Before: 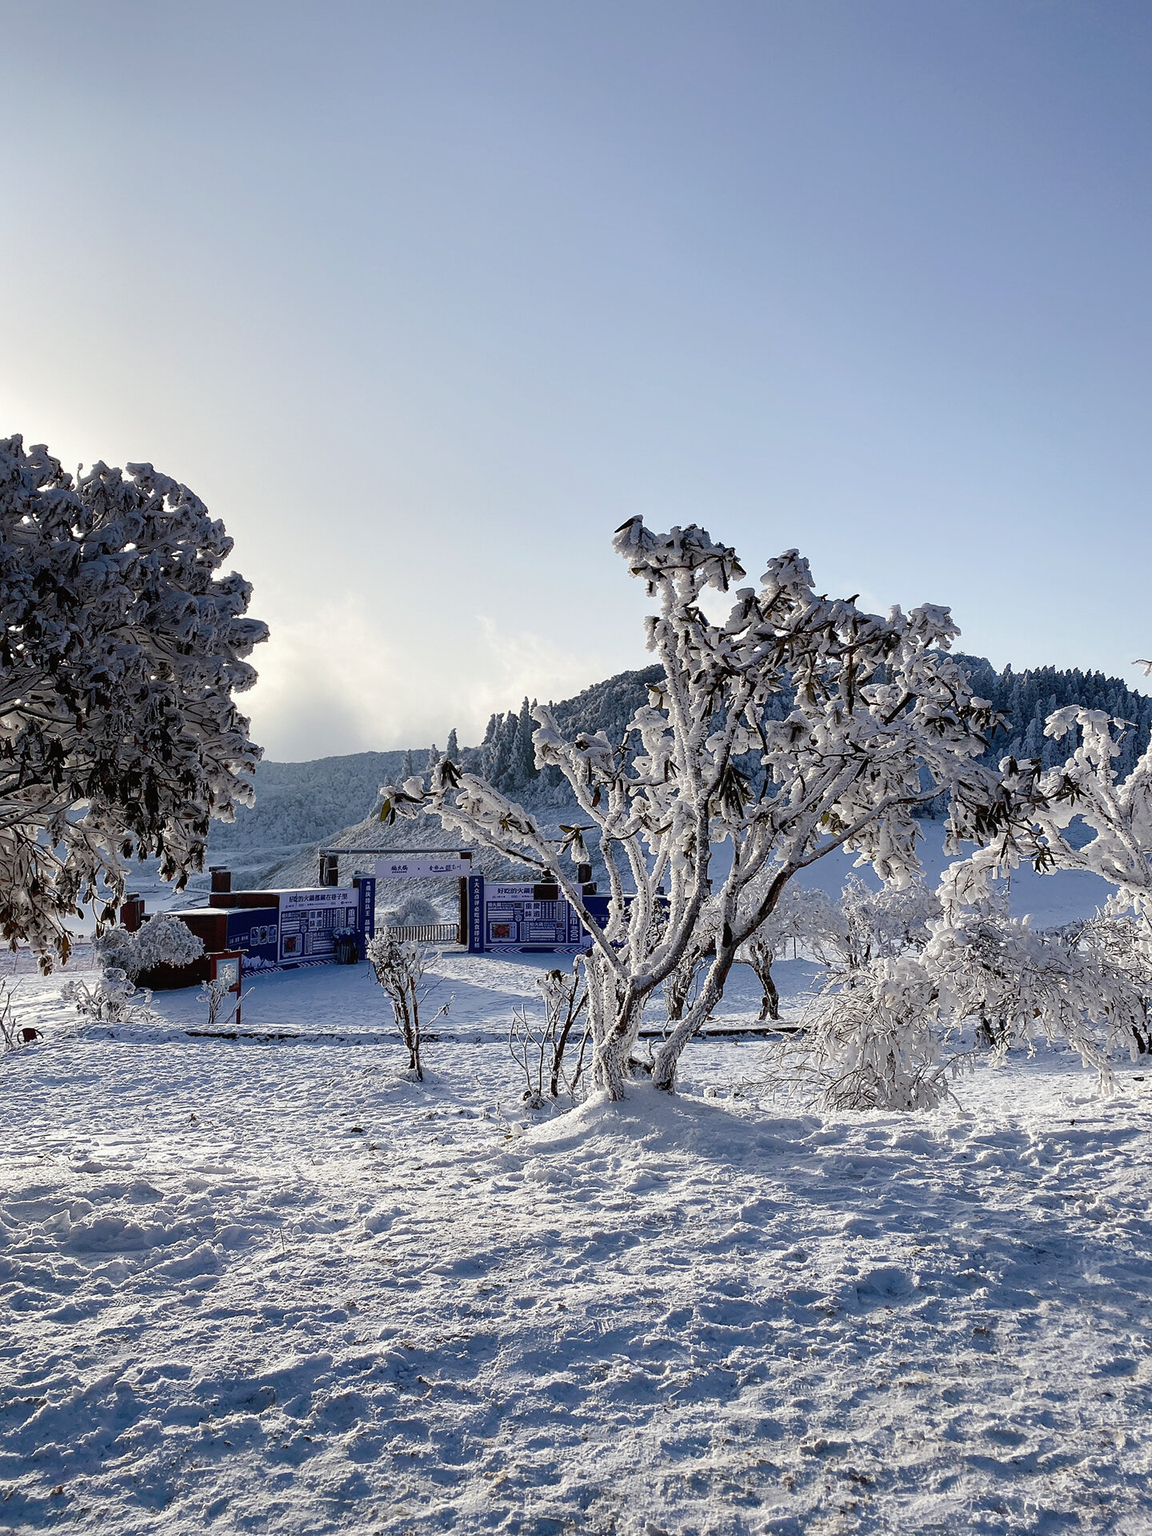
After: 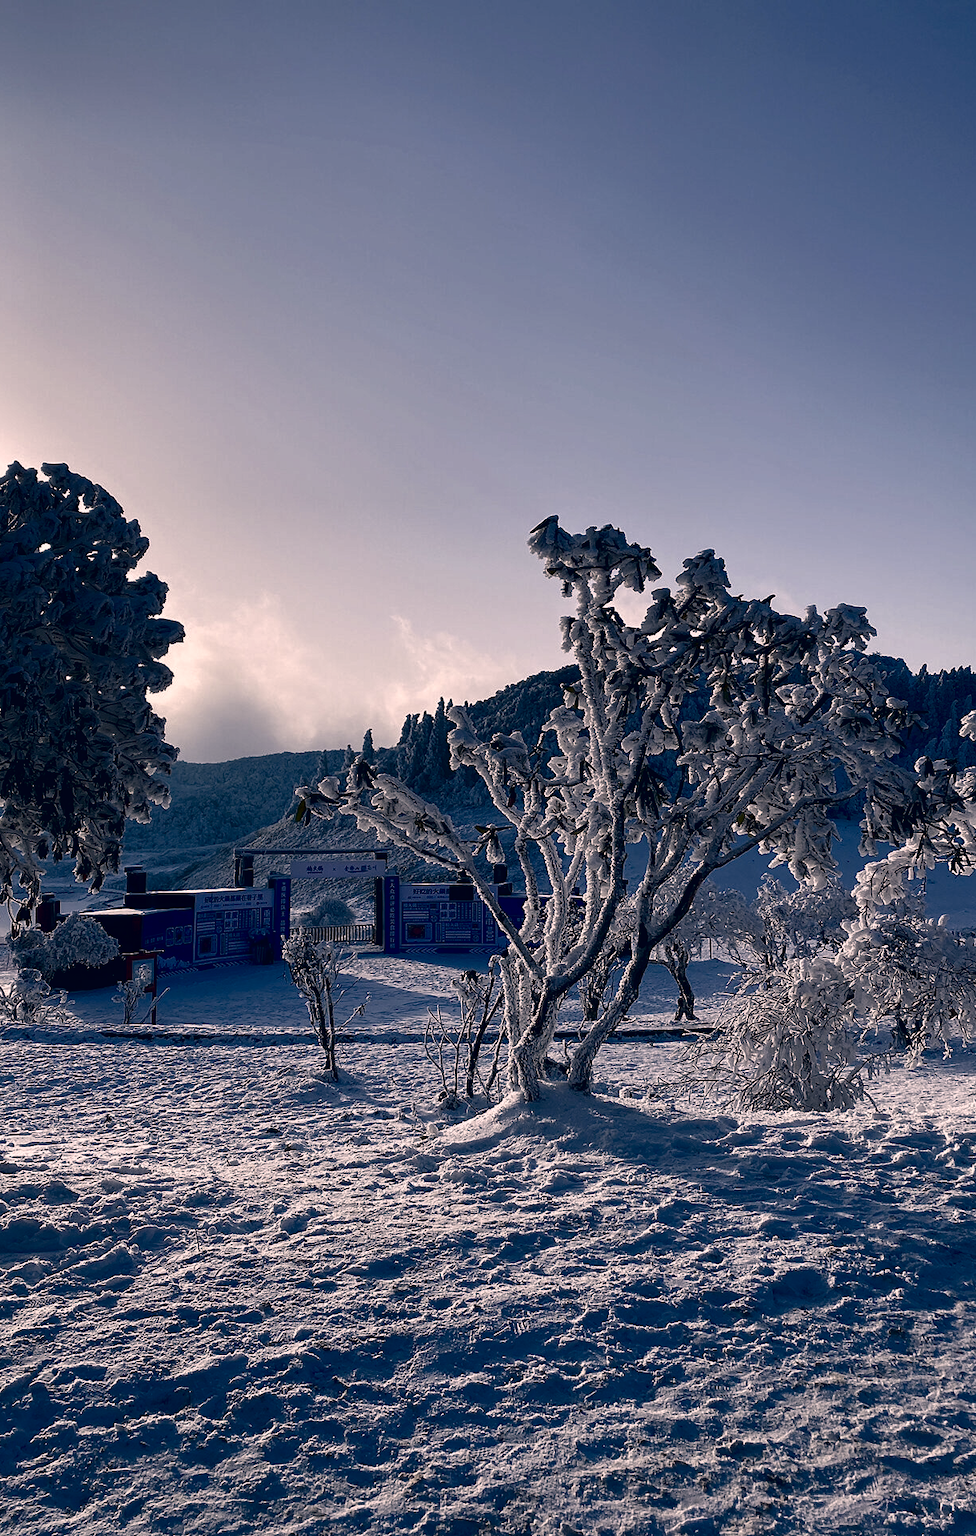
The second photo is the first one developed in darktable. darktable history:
color correction: highlights a* 13.94, highlights b* 6.01, shadows a* -5.96, shadows b* -15.26, saturation 0.845
crop: left 7.381%, right 7.858%
contrast brightness saturation: brightness -0.513
